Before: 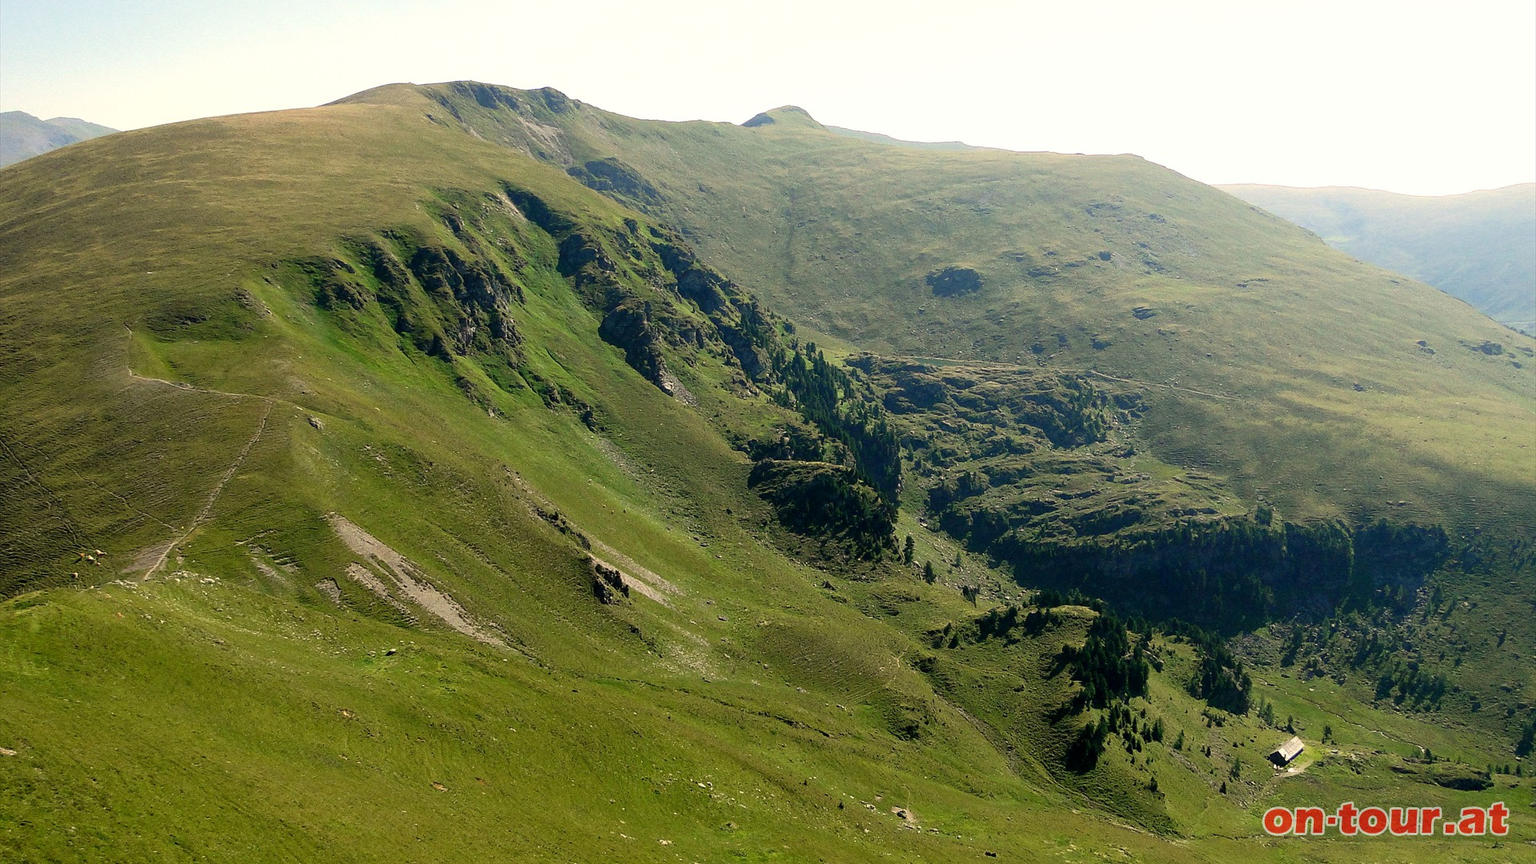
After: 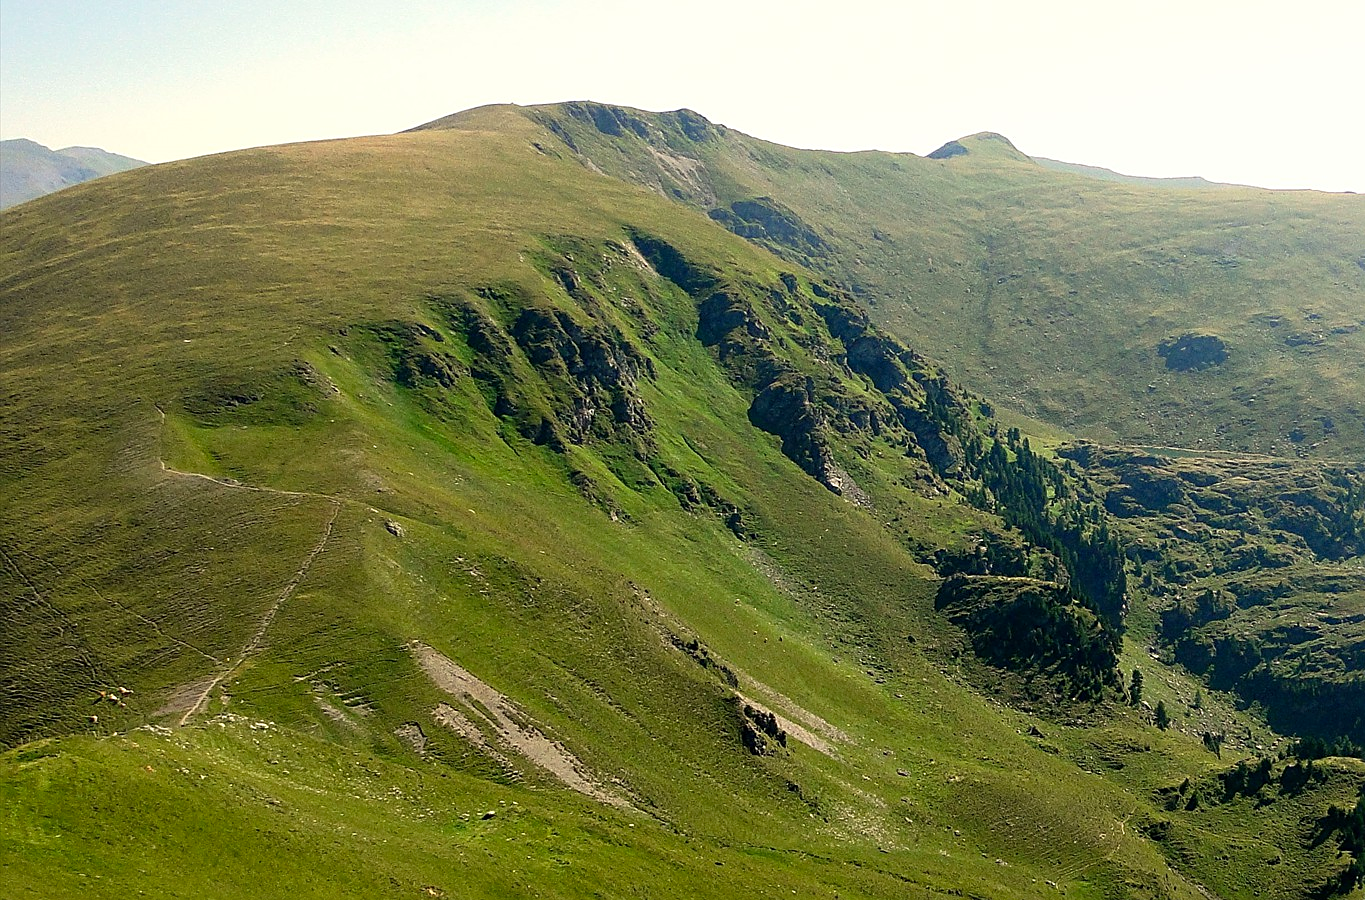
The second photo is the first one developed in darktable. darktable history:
crop: right 28.885%, bottom 16.626%
contrast brightness saturation: saturation 0.13
sharpen: on, module defaults
